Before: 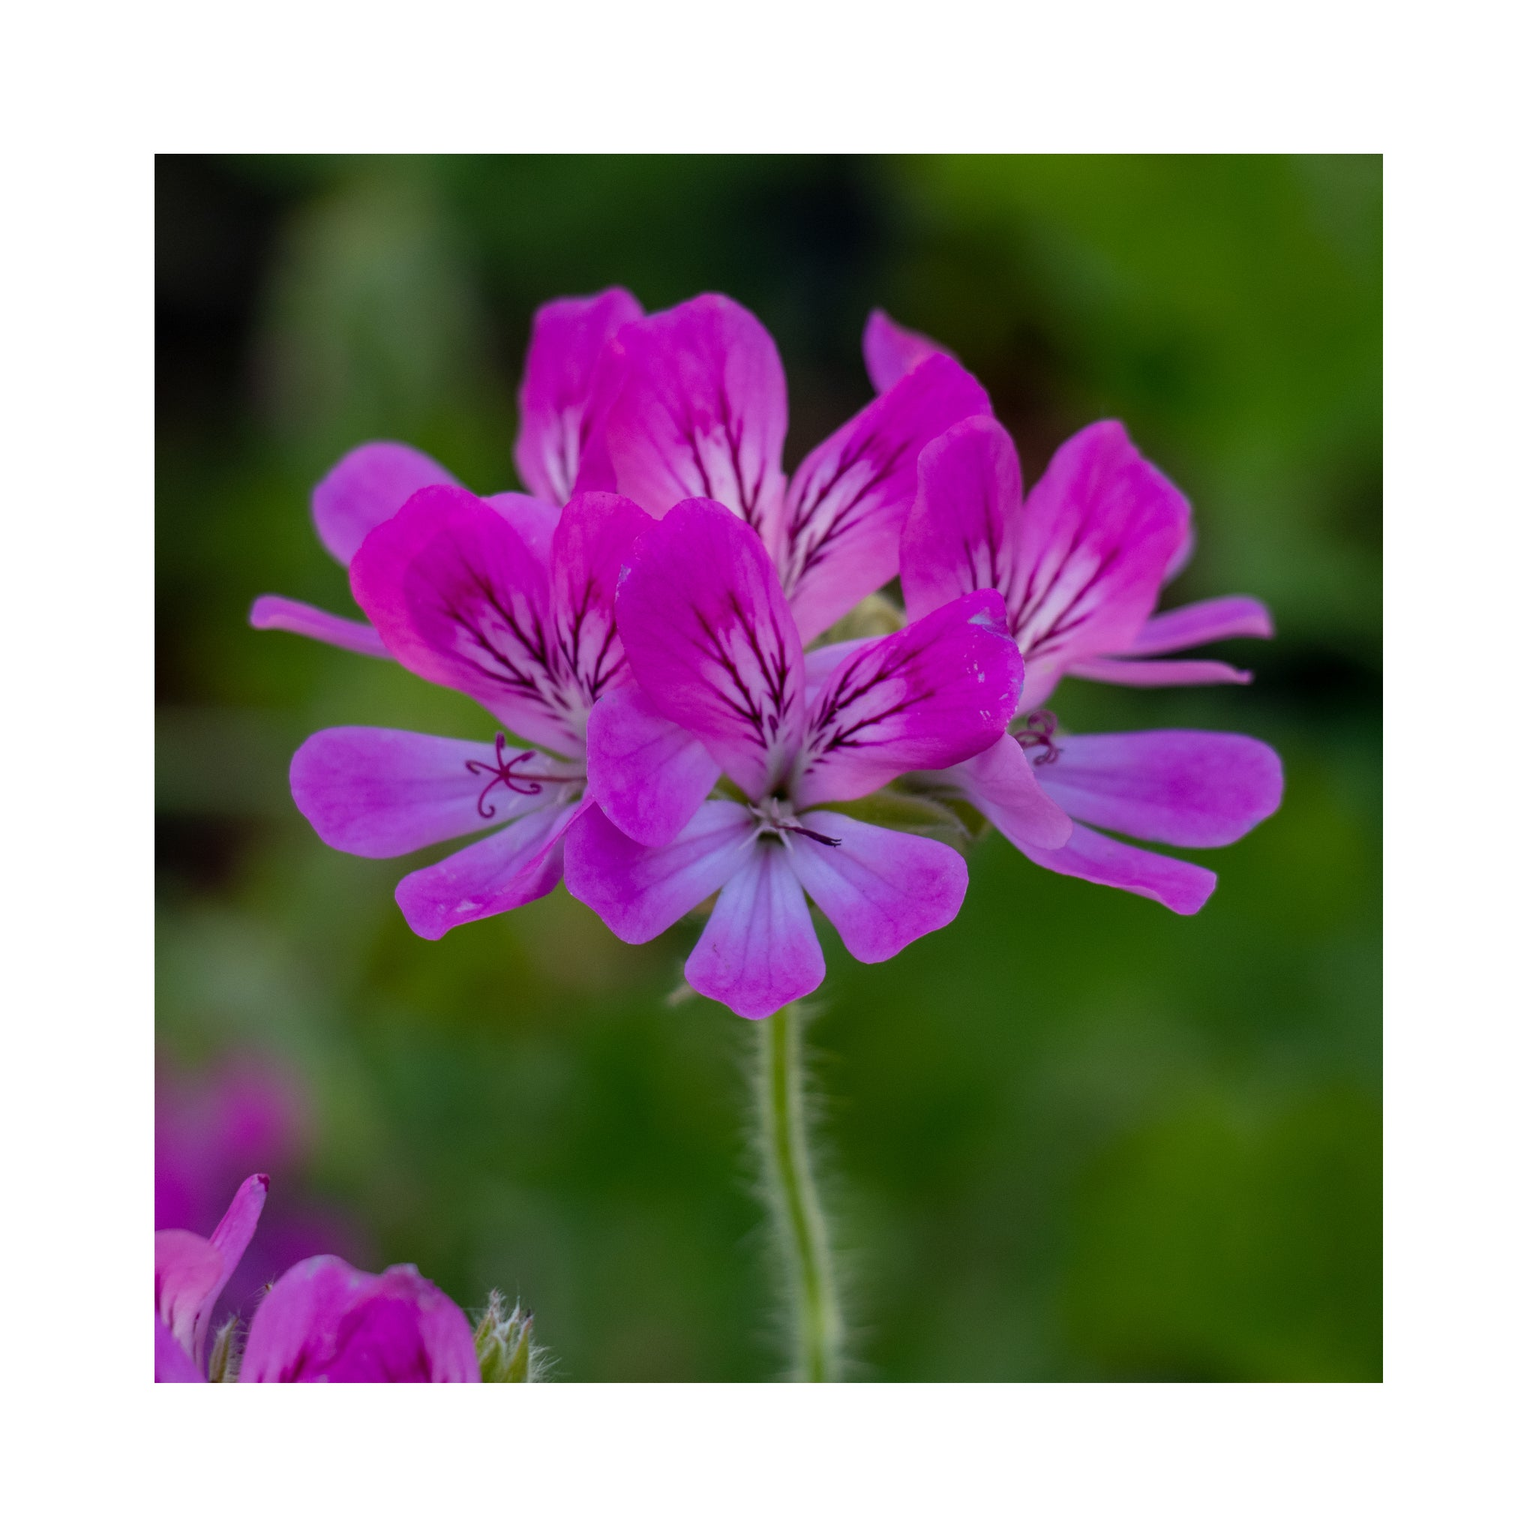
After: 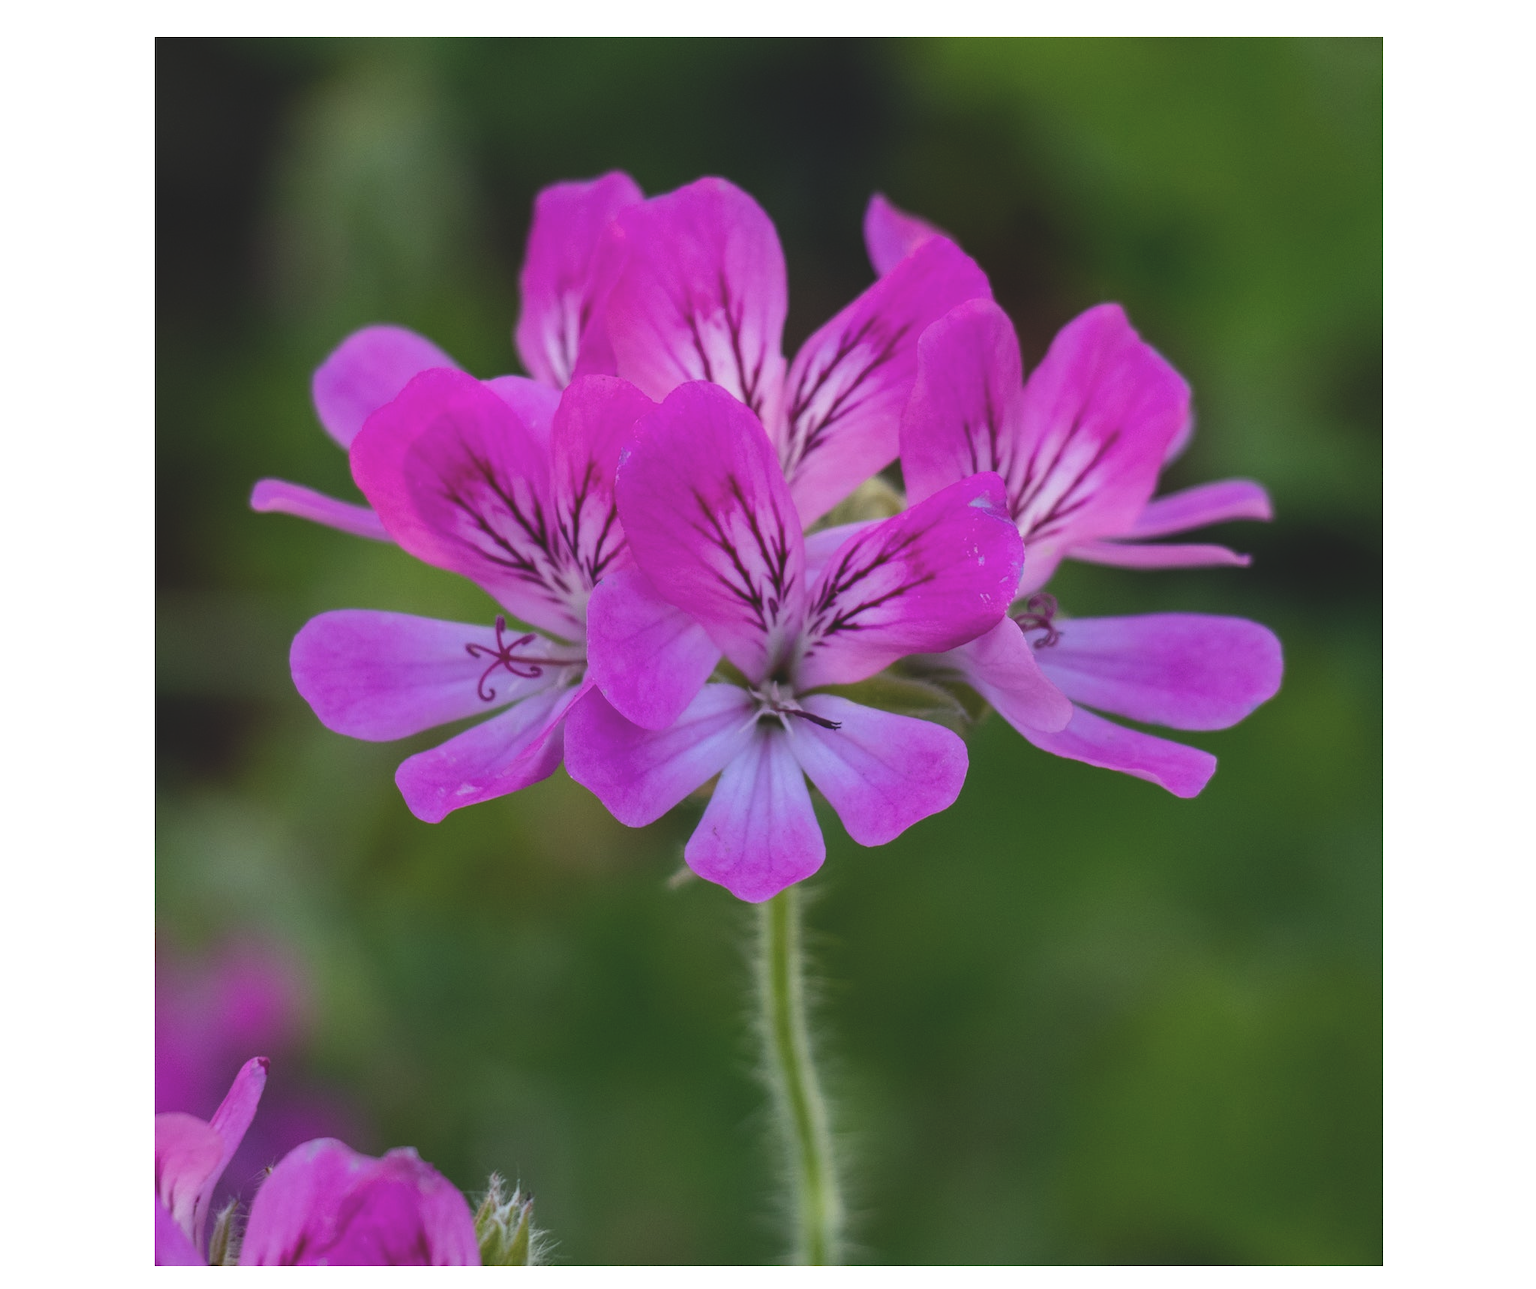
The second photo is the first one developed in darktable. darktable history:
color balance: lift [1.01, 1, 1, 1], gamma [1.097, 1, 1, 1], gain [0.85, 1, 1, 1]
crop: top 7.625%, bottom 8.027%
tone equalizer: -8 EV -0.417 EV, -7 EV -0.389 EV, -6 EV -0.333 EV, -5 EV -0.222 EV, -3 EV 0.222 EV, -2 EV 0.333 EV, -1 EV 0.389 EV, +0 EV 0.417 EV, edges refinement/feathering 500, mask exposure compensation -1.57 EV, preserve details no
